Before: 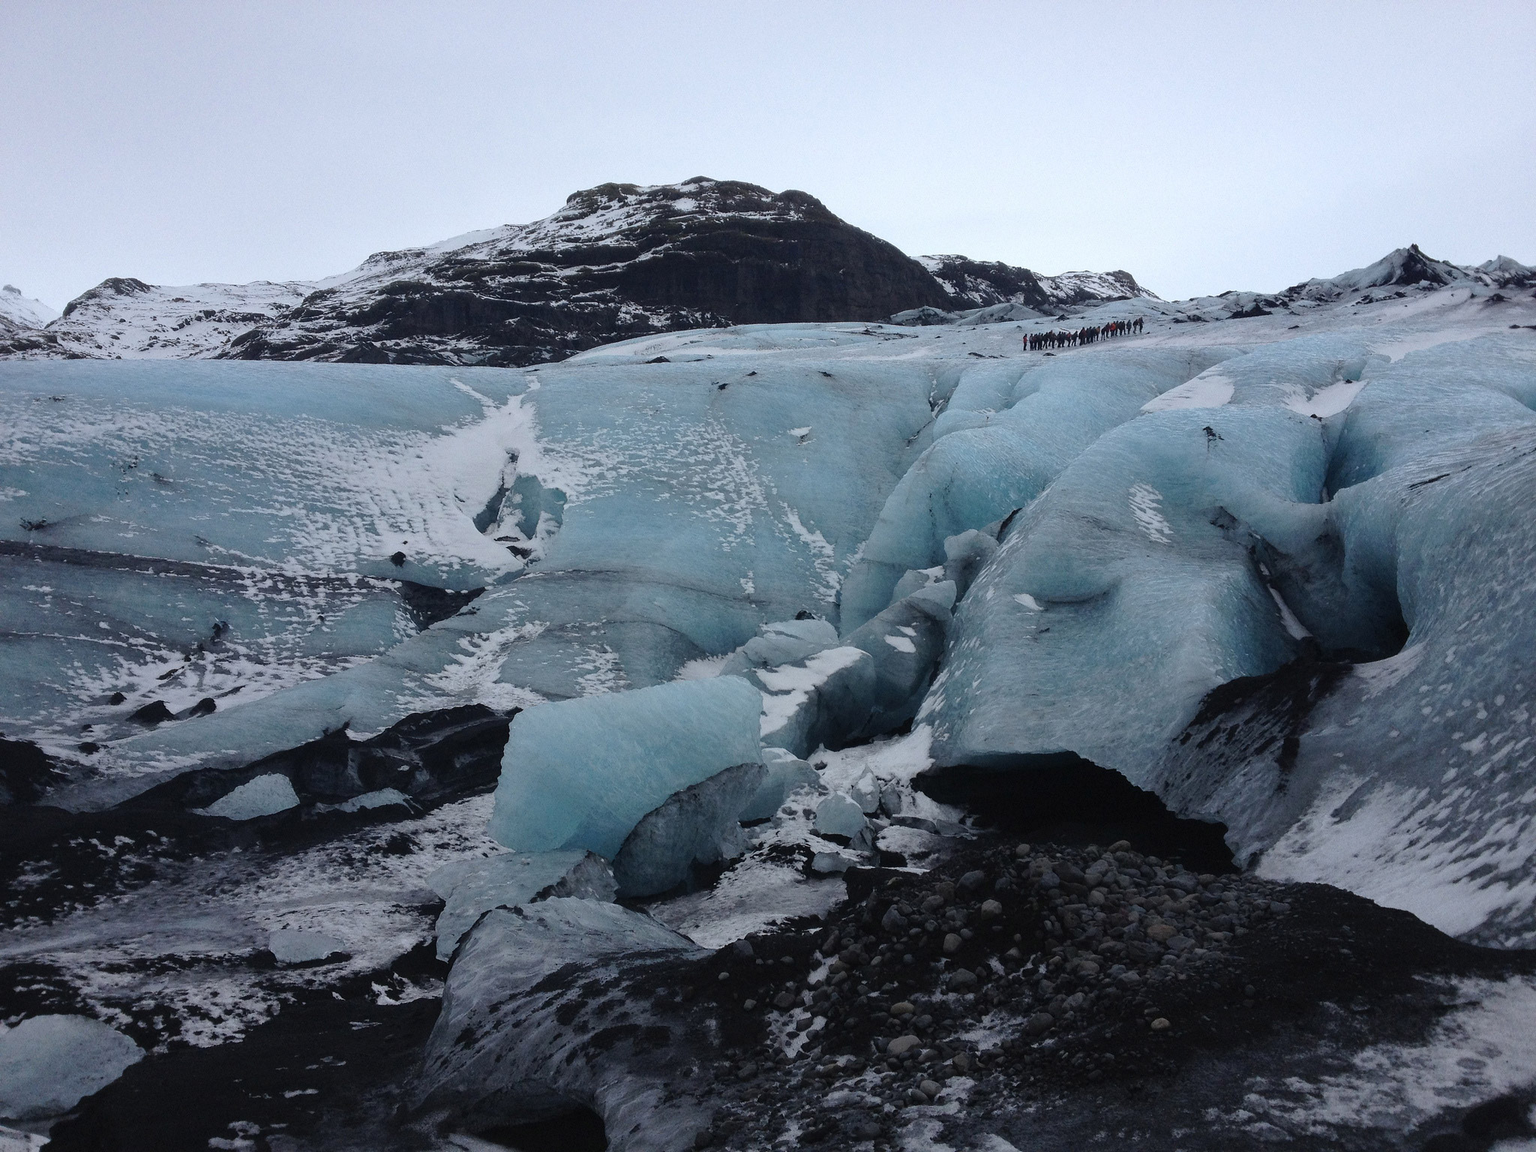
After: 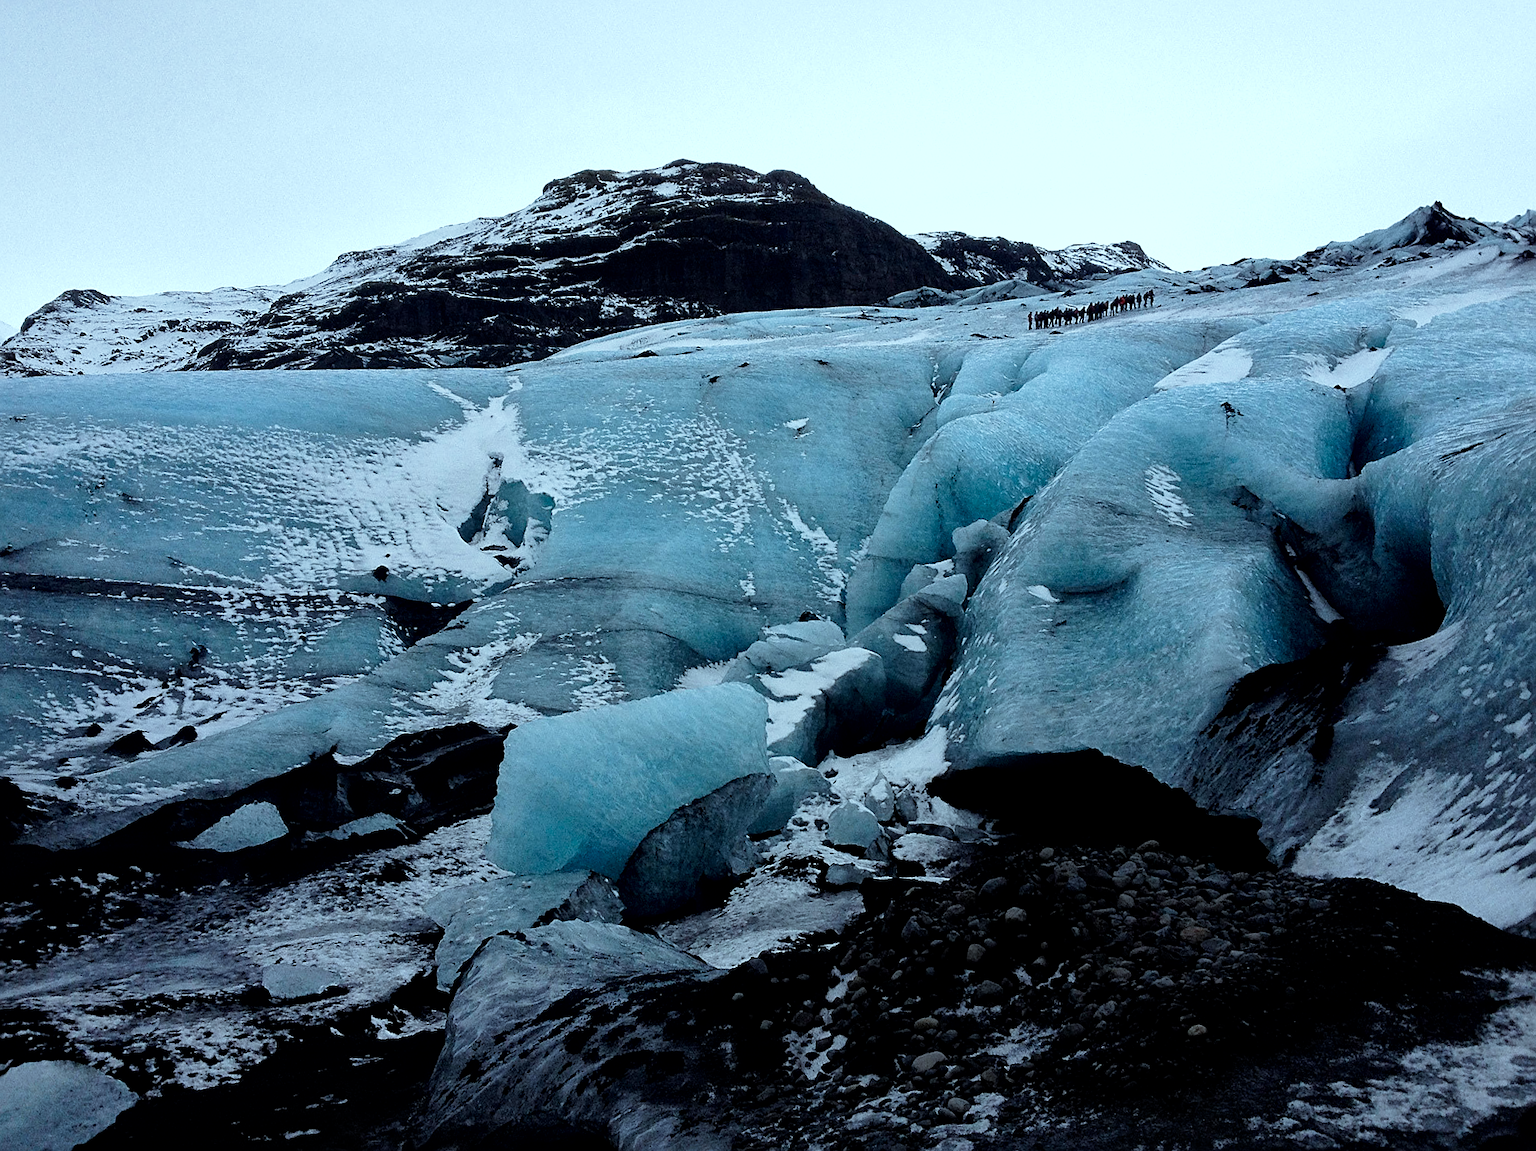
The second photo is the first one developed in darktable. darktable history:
color correction: highlights a* -10.04, highlights b* -10.37
sharpen: on, module defaults
exposure: compensate highlight preservation false
rotate and perspective: rotation -2.12°, lens shift (vertical) 0.009, lens shift (horizontal) -0.008, automatic cropping original format, crop left 0.036, crop right 0.964, crop top 0.05, crop bottom 0.959
local contrast: mode bilateral grid, contrast 20, coarseness 50, detail 132%, midtone range 0.2
filmic rgb: black relative exposure -8.2 EV, white relative exposure 2.2 EV, threshold 3 EV, hardness 7.11, latitude 75%, contrast 1.325, highlights saturation mix -2%, shadows ↔ highlights balance 30%, preserve chrominance no, color science v5 (2021), contrast in shadows safe, contrast in highlights safe, enable highlight reconstruction true
